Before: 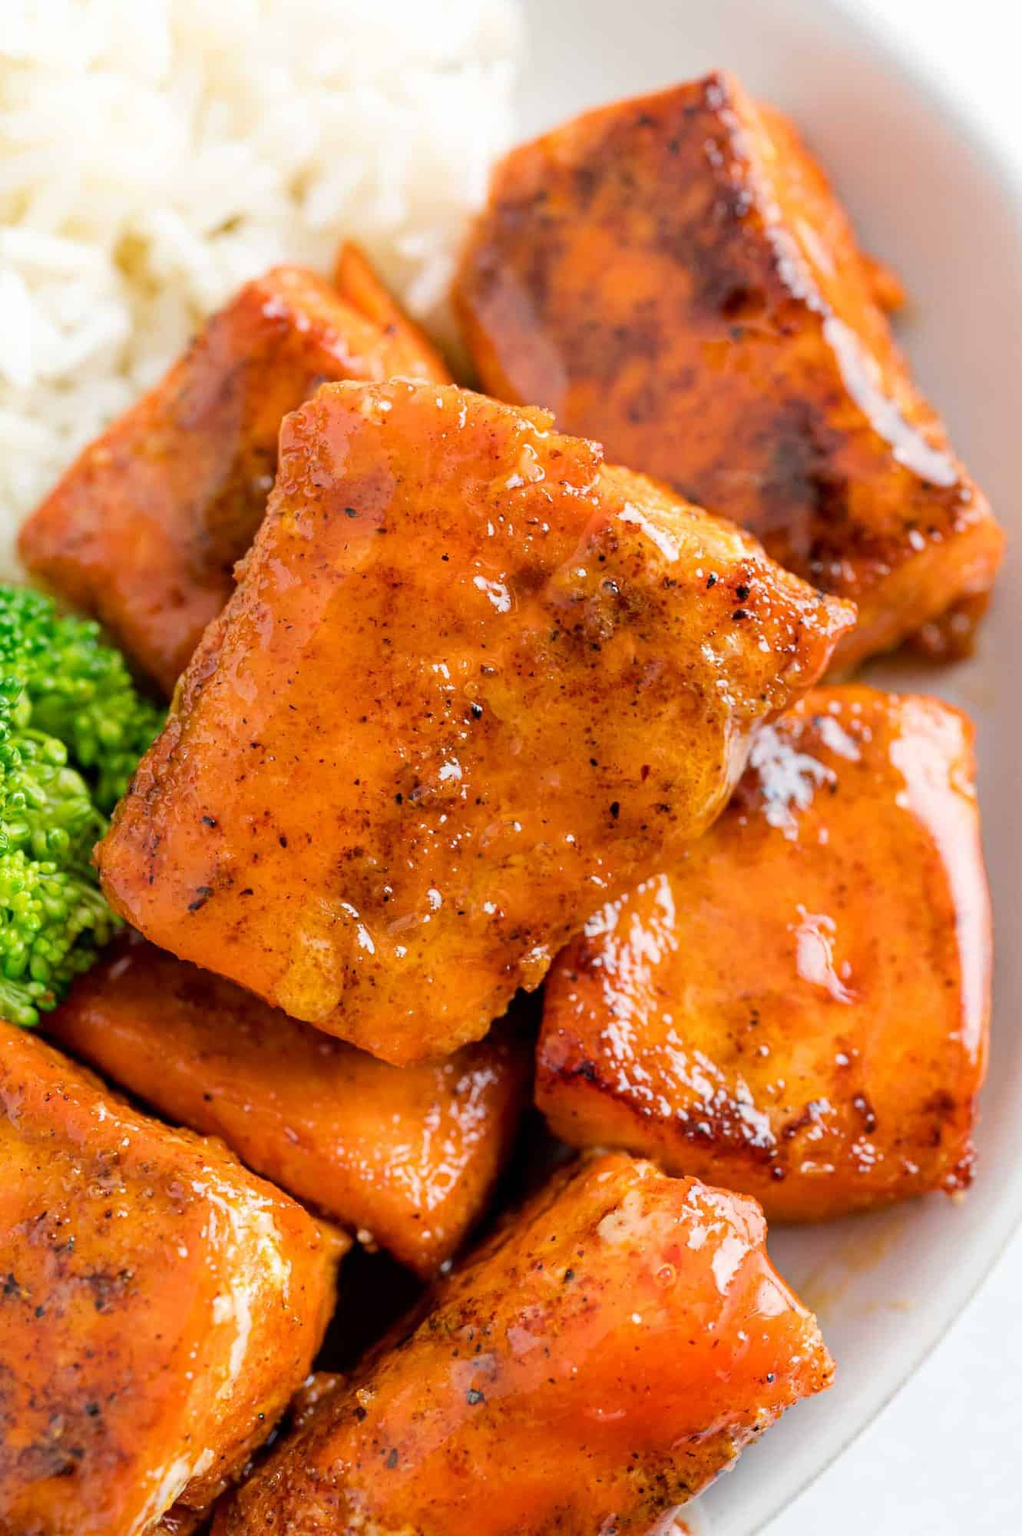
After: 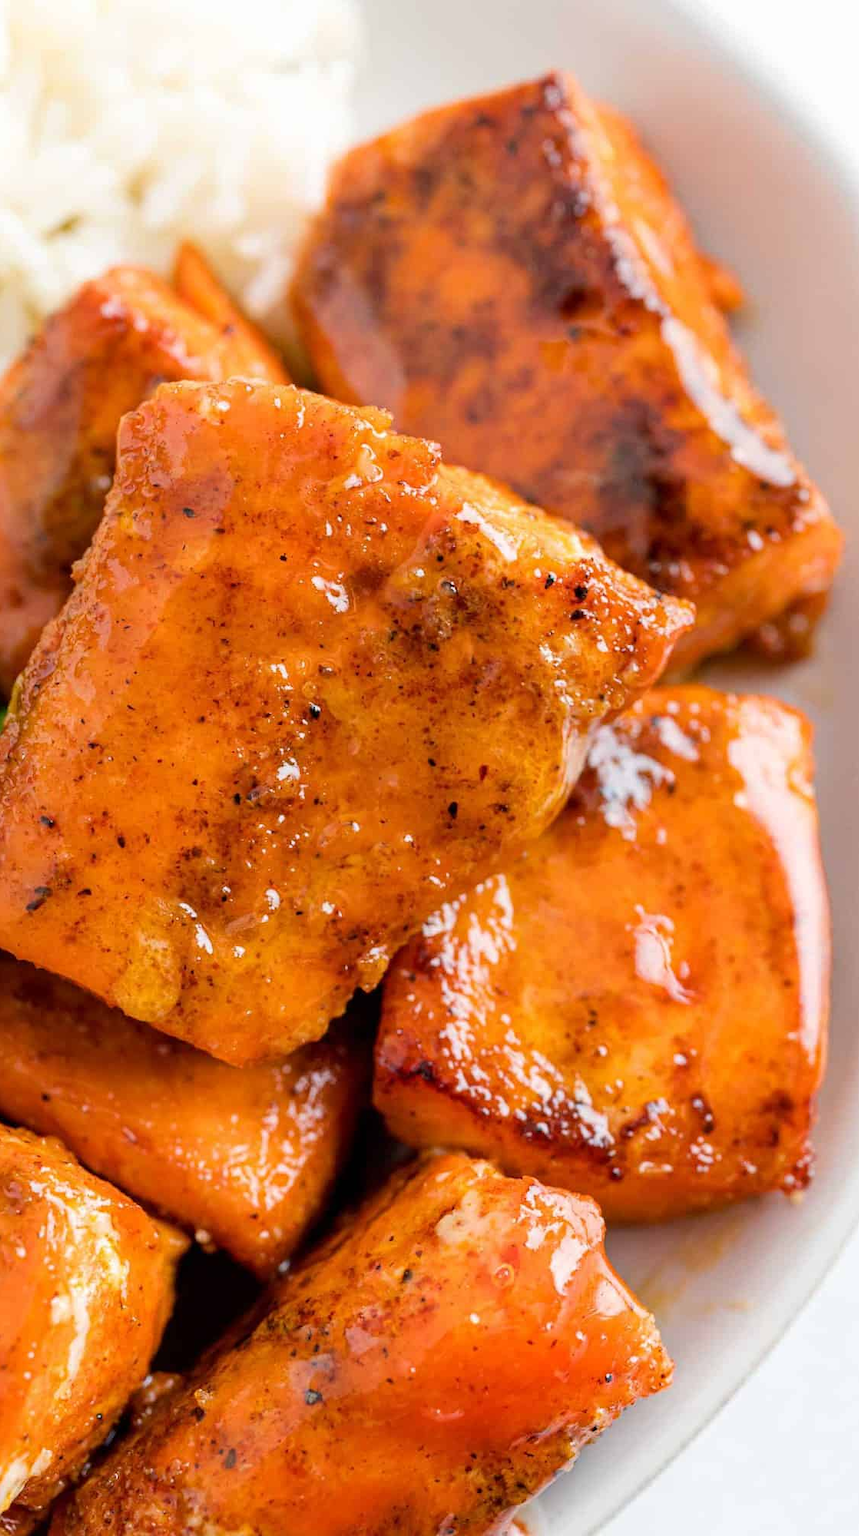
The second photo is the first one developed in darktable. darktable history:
crop: left 15.863%
